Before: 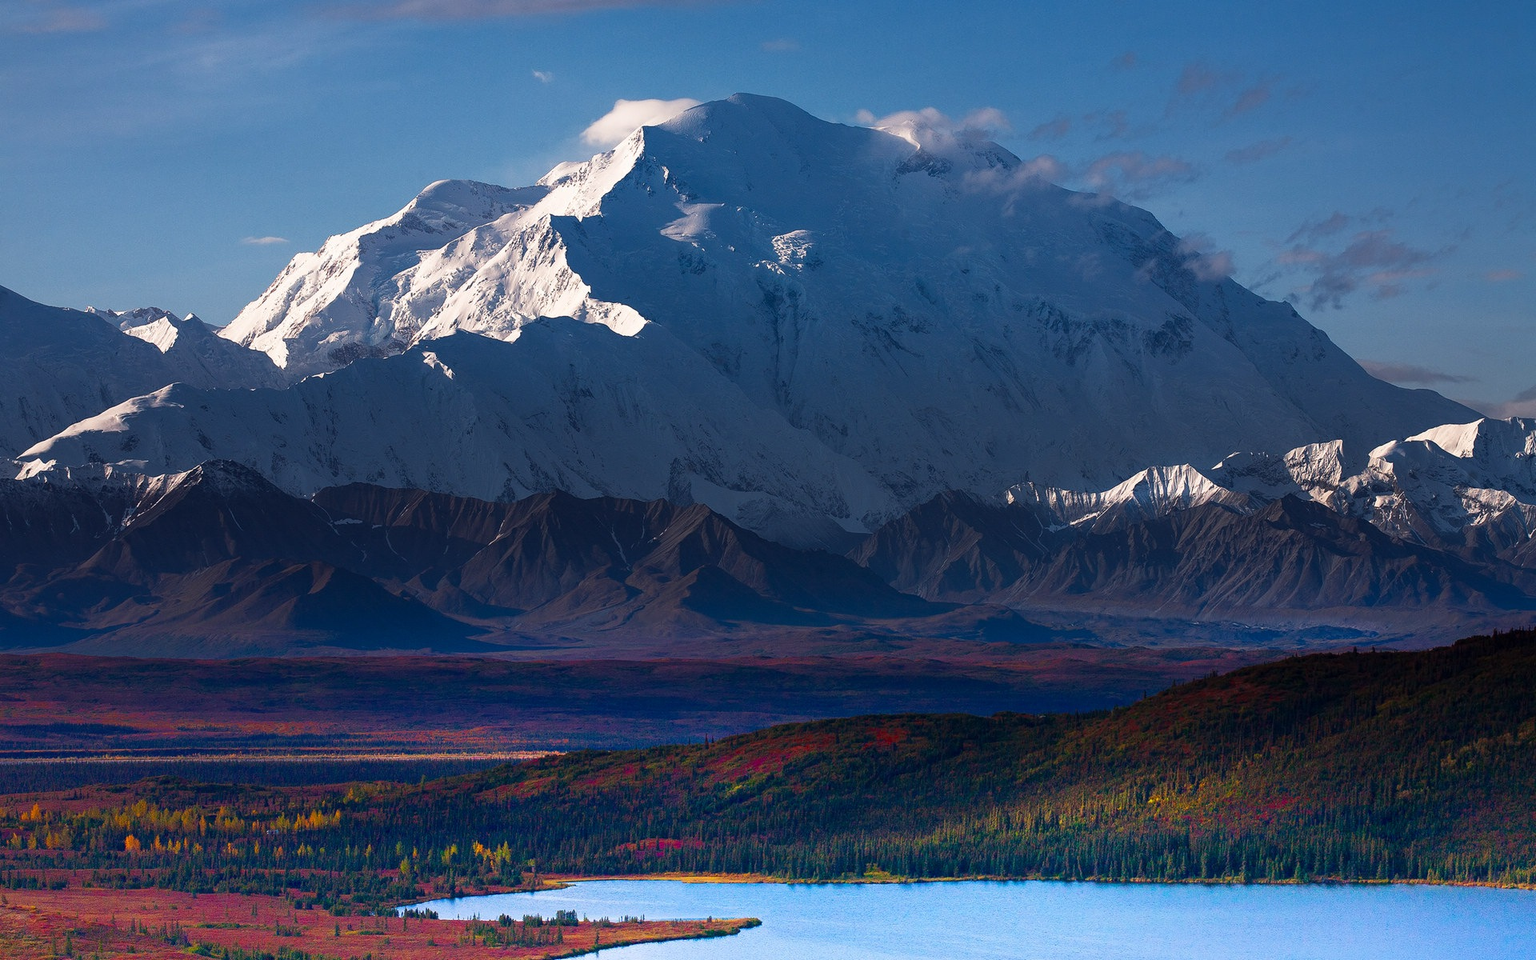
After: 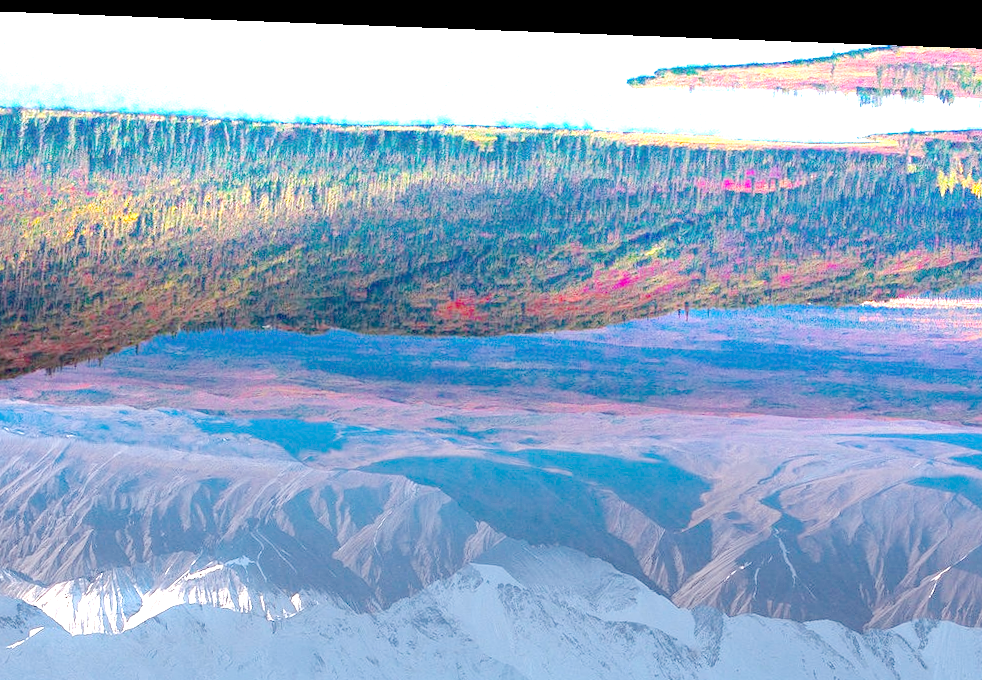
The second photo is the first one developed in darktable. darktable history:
orientation "rotate by 180 degrees": orientation rotate 180°
crop: left 19.556%, right 30.401%, bottom 46.458%
rotate and perspective: rotation 2.17°, automatic cropping off
tone equalizer "contrast tone curve: medium": -8 EV -0.75 EV, -7 EV -0.7 EV, -6 EV -0.6 EV, -5 EV -0.4 EV, -3 EV 0.4 EV, -2 EV 0.6 EV, -1 EV 0.7 EV, +0 EV 0.75 EV, edges refinement/feathering 500, mask exposure compensation -1.57 EV, preserve details no
exposure: exposure 0.493 EV
